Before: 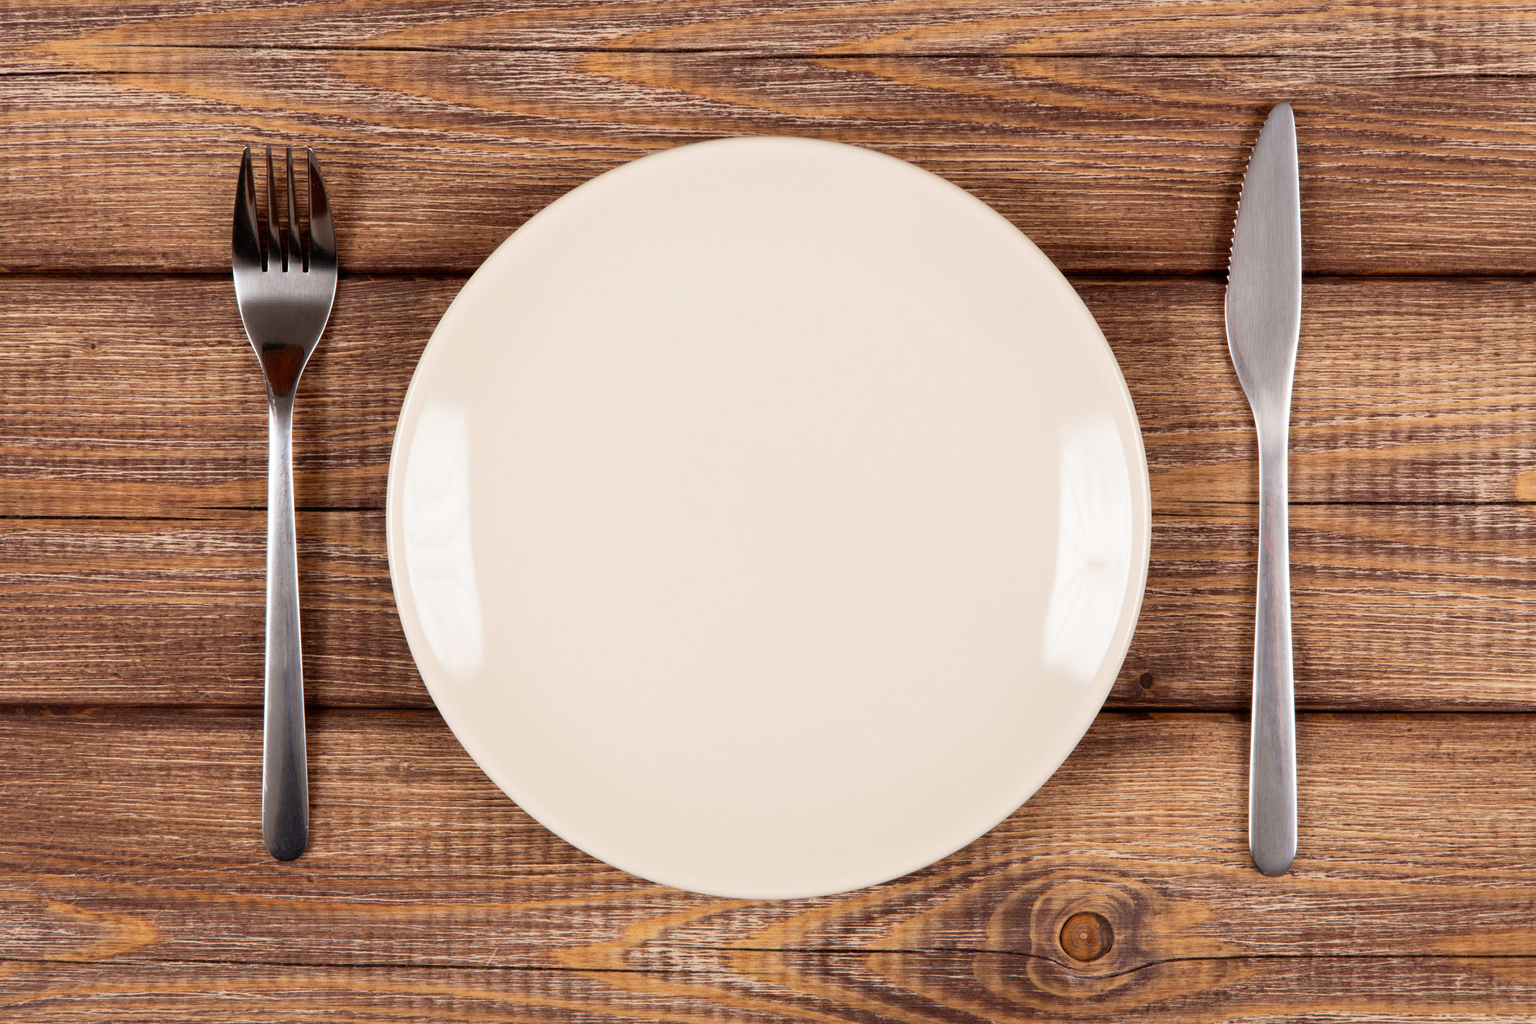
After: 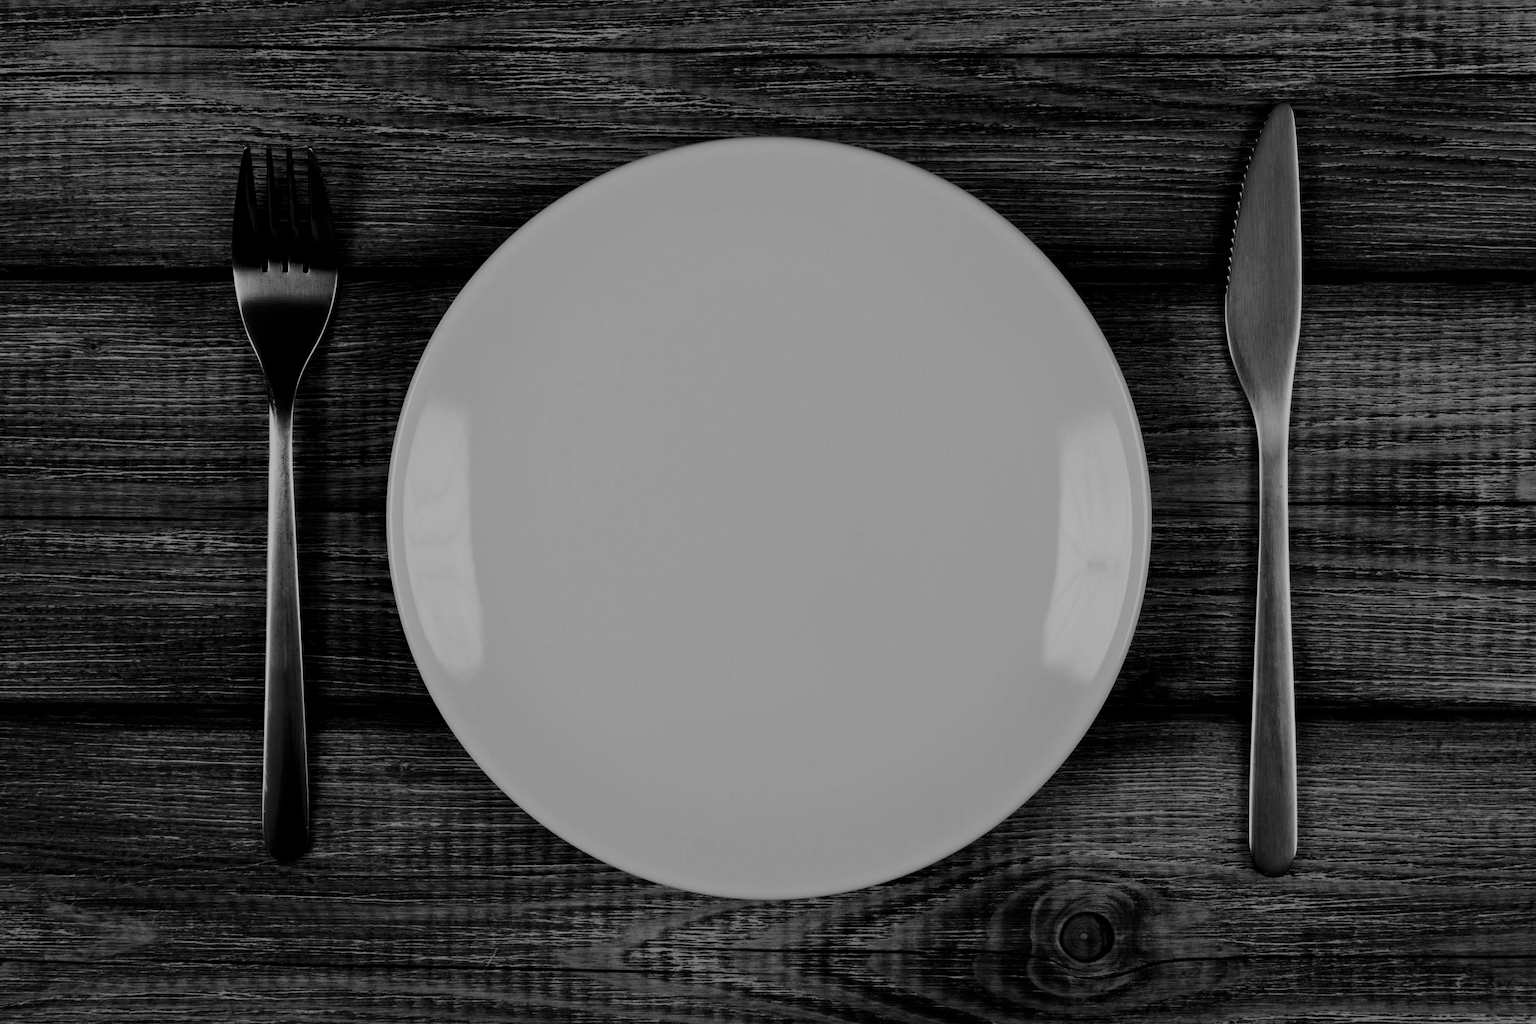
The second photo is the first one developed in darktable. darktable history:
contrast brightness saturation: contrast 0.02, brightness -1, saturation -1
filmic rgb: black relative exposure -5 EV, hardness 2.88, contrast 1.3, highlights saturation mix -30%
exposure: compensate highlight preservation false
